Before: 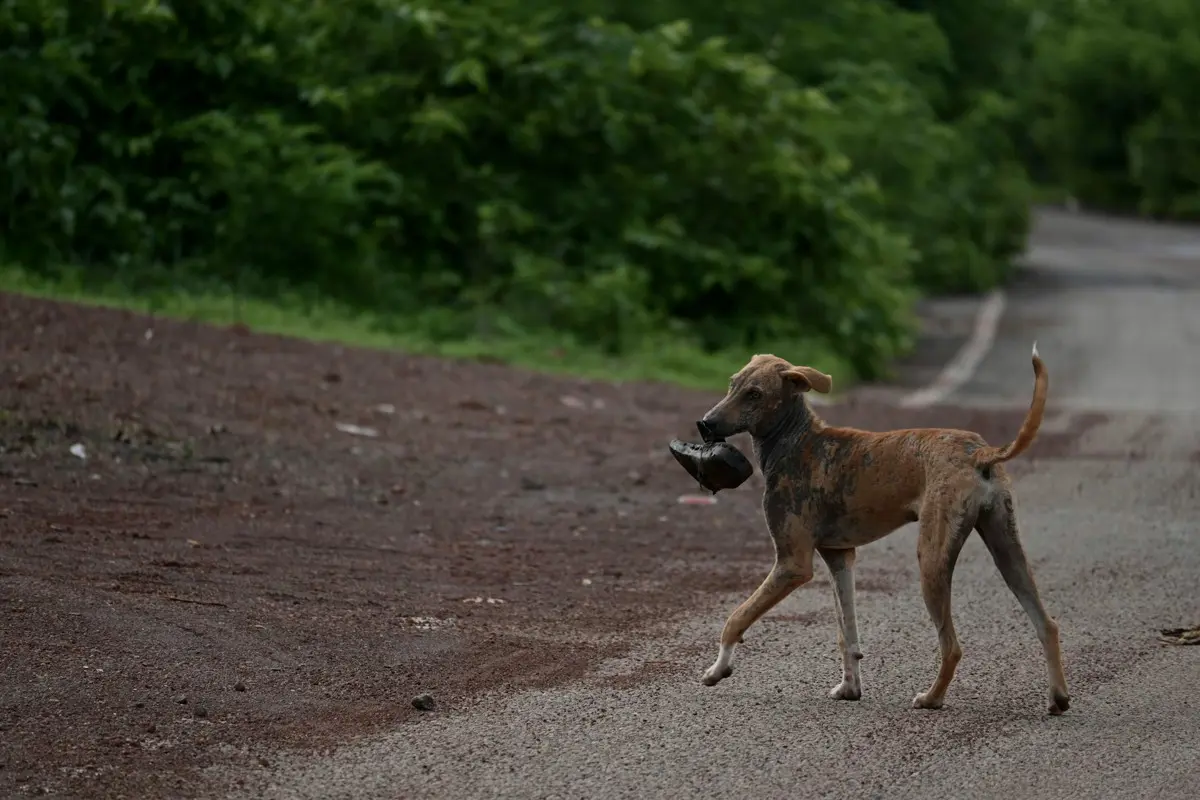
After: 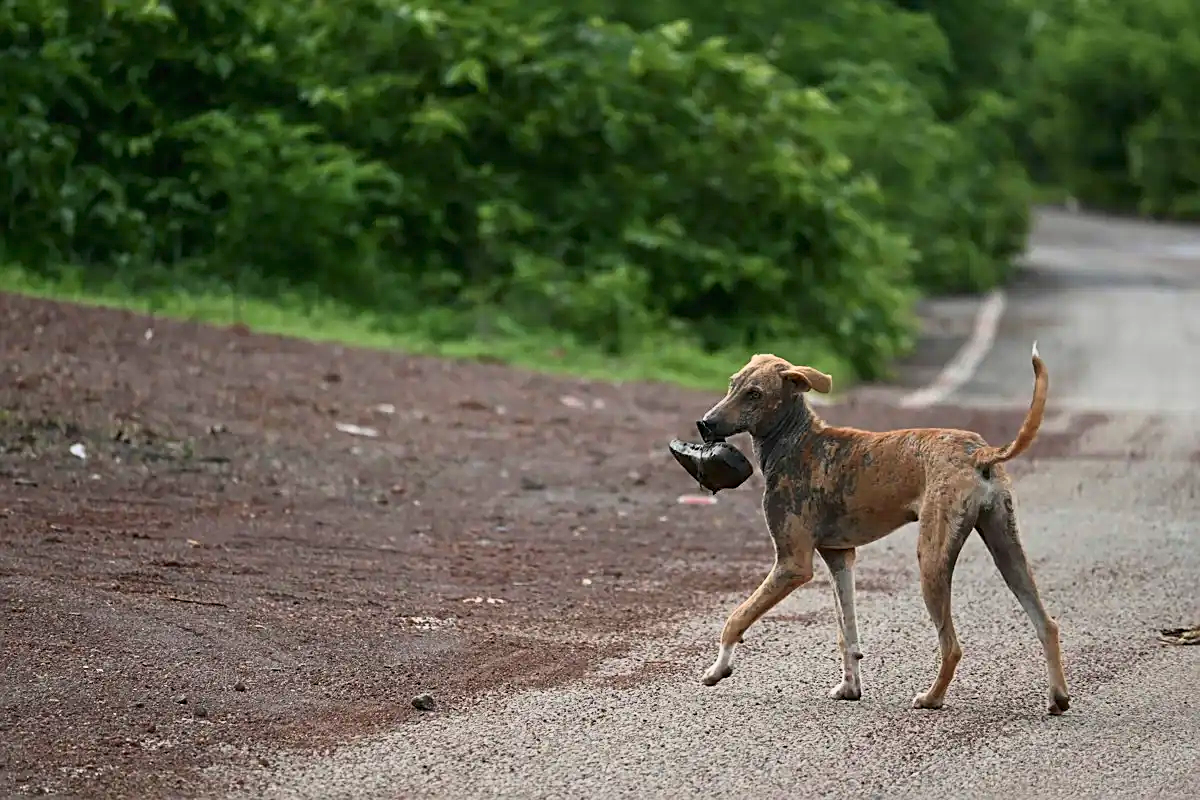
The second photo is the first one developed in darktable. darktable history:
base curve: curves: ch0 [(0, 0) (0.088, 0.125) (0.176, 0.251) (0.354, 0.501) (0.613, 0.749) (1, 0.877)]
exposure: black level correction 0, exposure 0.704 EV, compensate highlight preservation false
sharpen: on, module defaults
